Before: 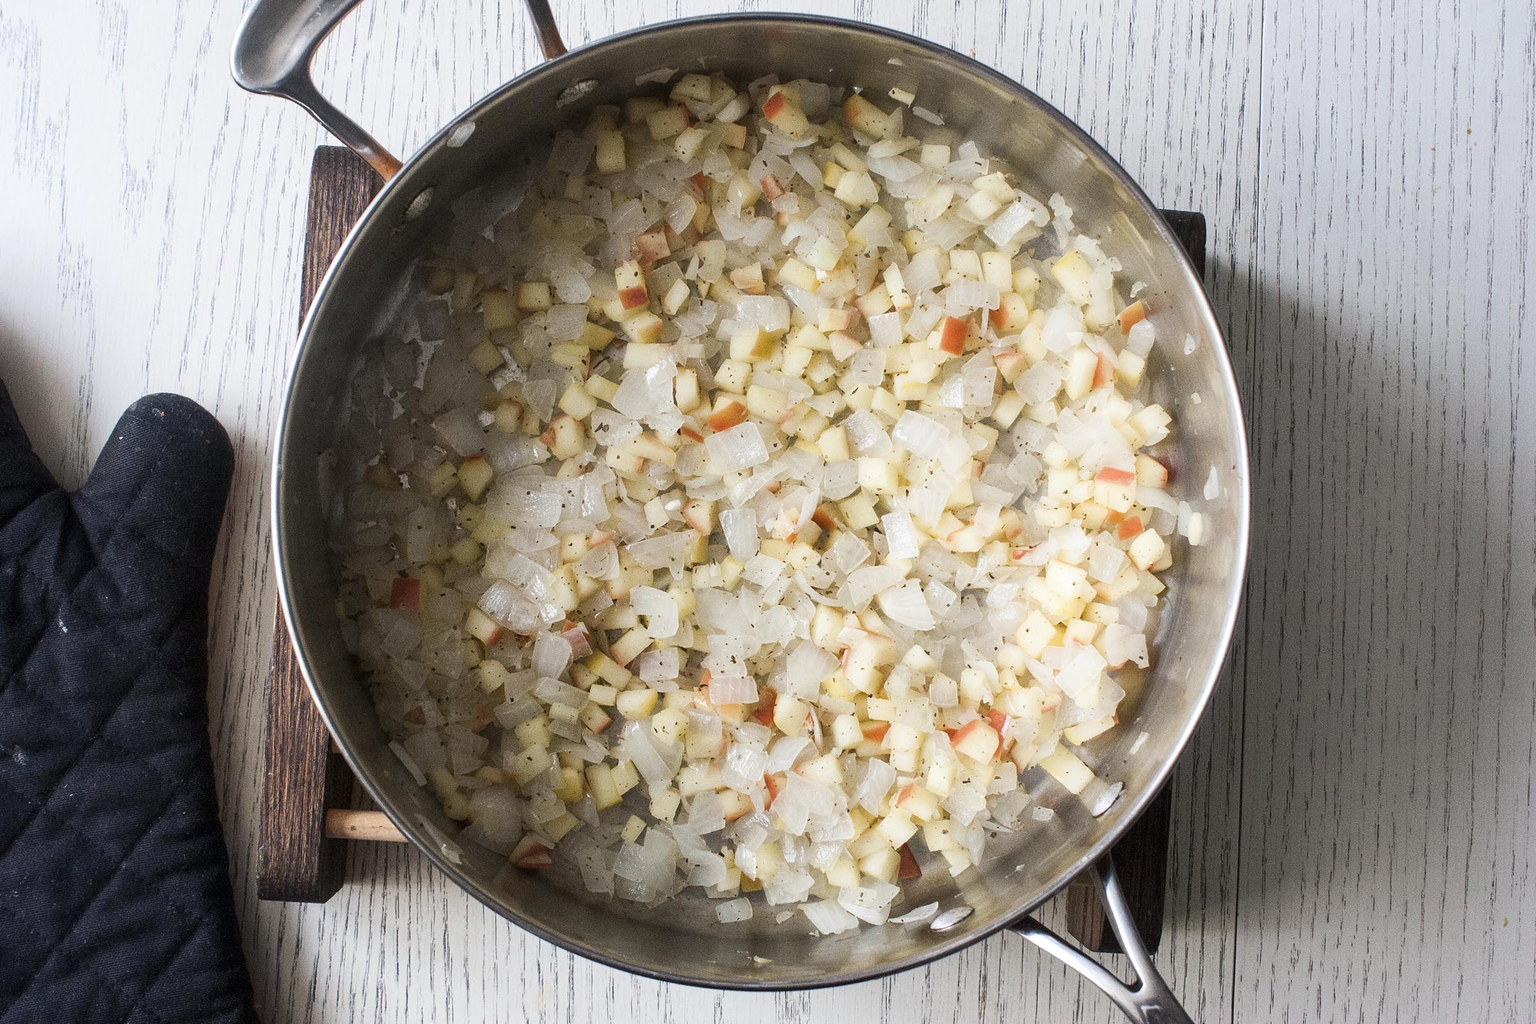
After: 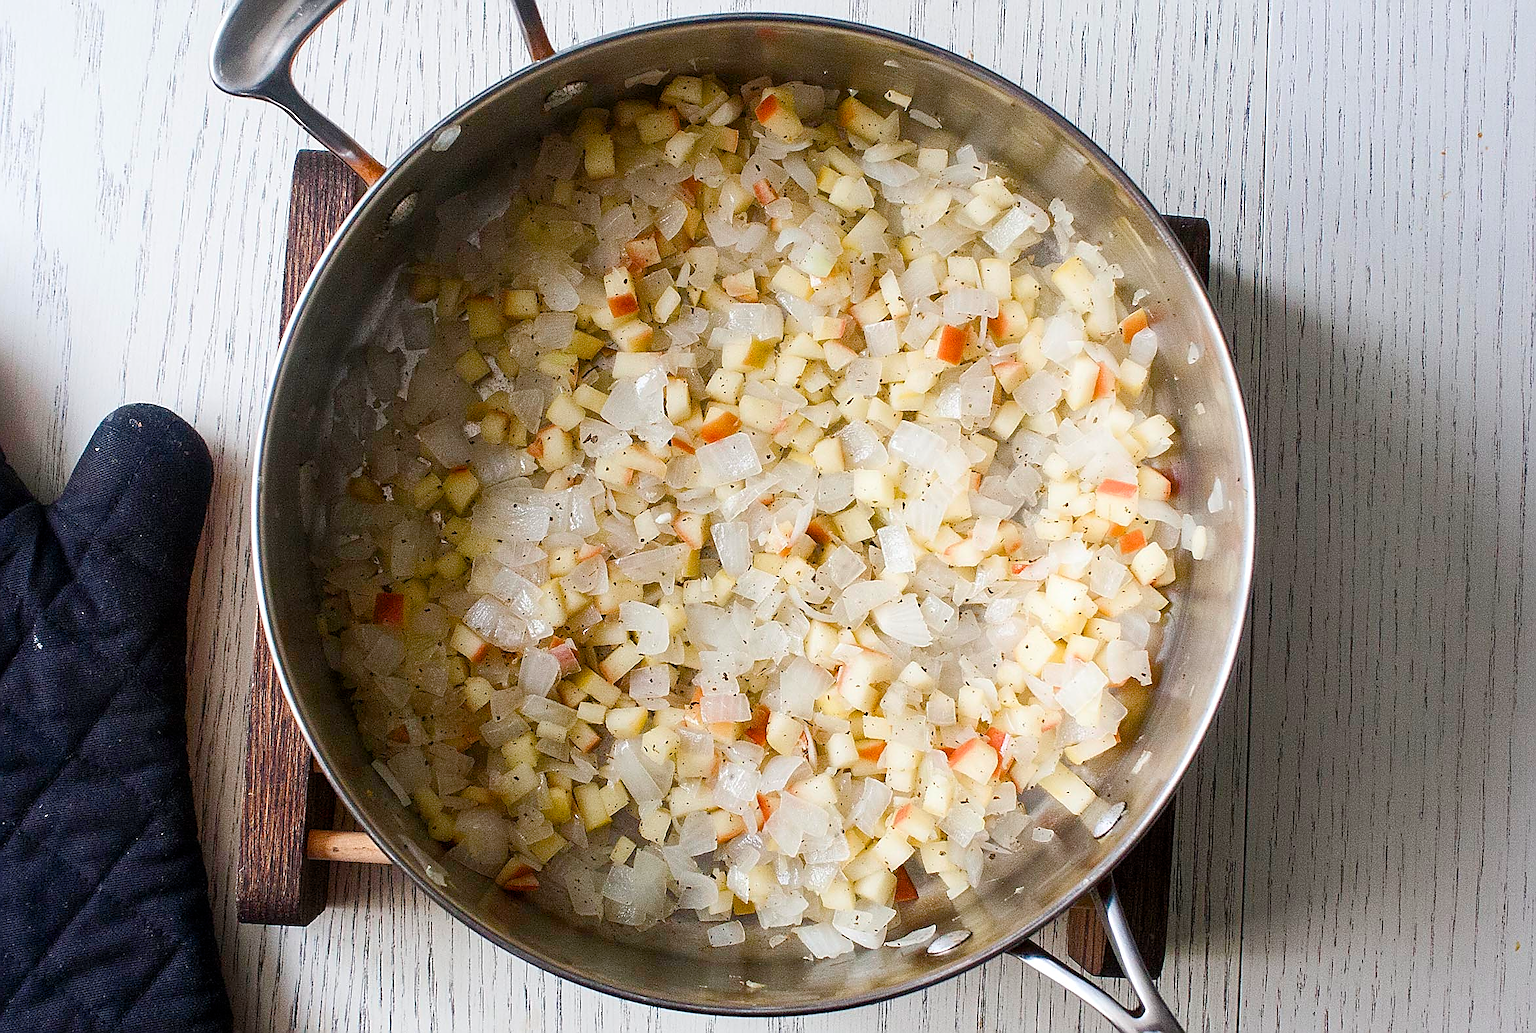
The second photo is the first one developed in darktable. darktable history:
sharpen: radius 1.373, amount 1.251, threshold 0.652
color balance rgb: perceptual saturation grading › global saturation 20%, perceptual saturation grading › highlights -25.025%, perceptual saturation grading › shadows 49.635%, global vibrance 20%
tone equalizer: edges refinement/feathering 500, mask exposure compensation -1.57 EV, preserve details no
crop and rotate: left 1.734%, right 0.73%, bottom 1.604%
